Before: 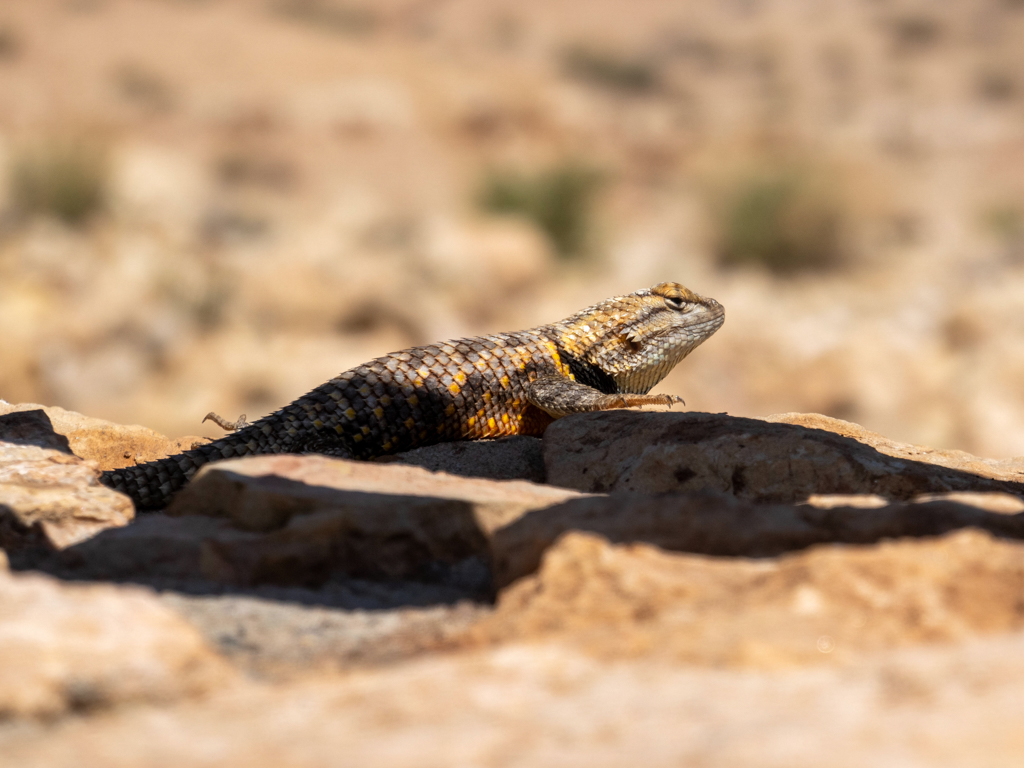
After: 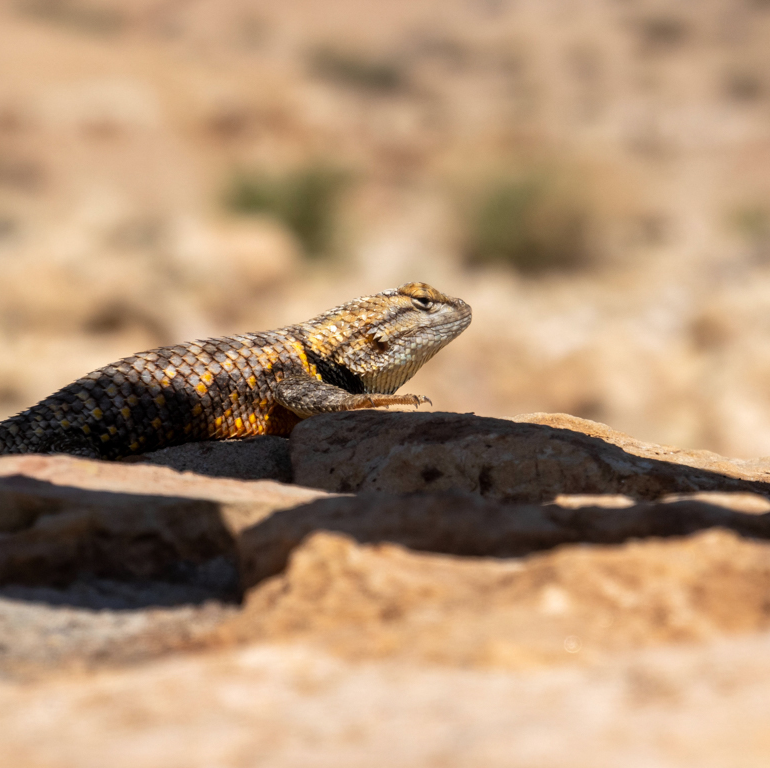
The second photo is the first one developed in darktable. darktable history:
crop and rotate: left 24.766%
